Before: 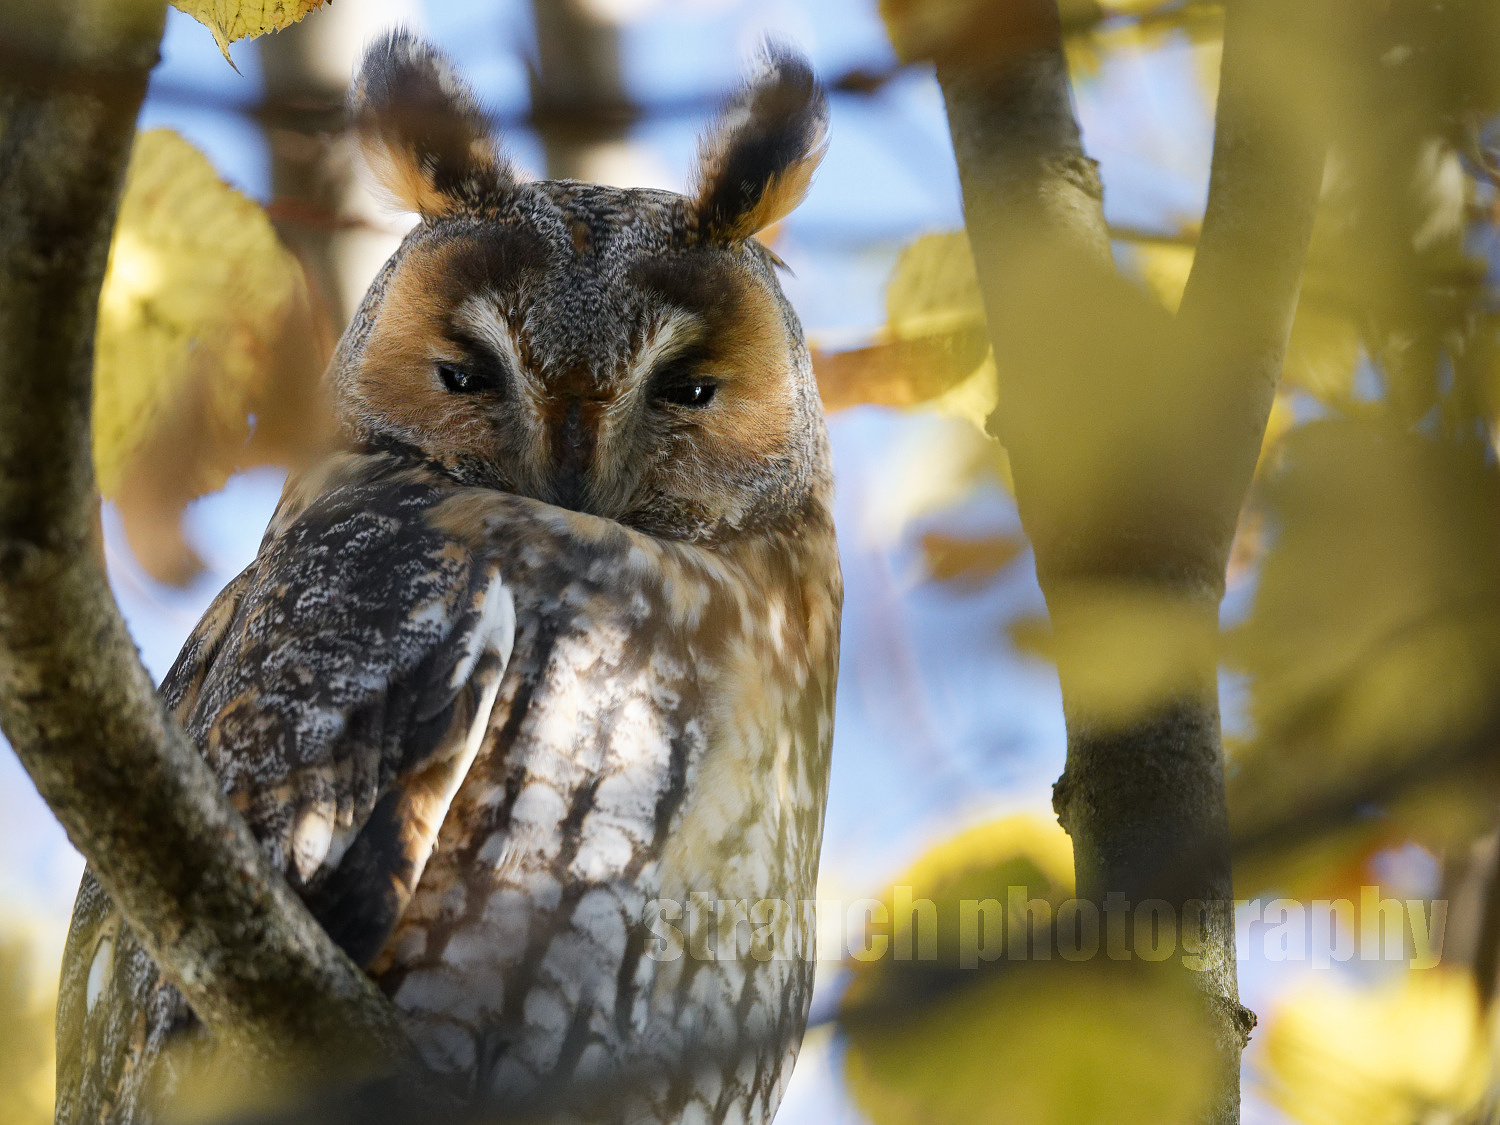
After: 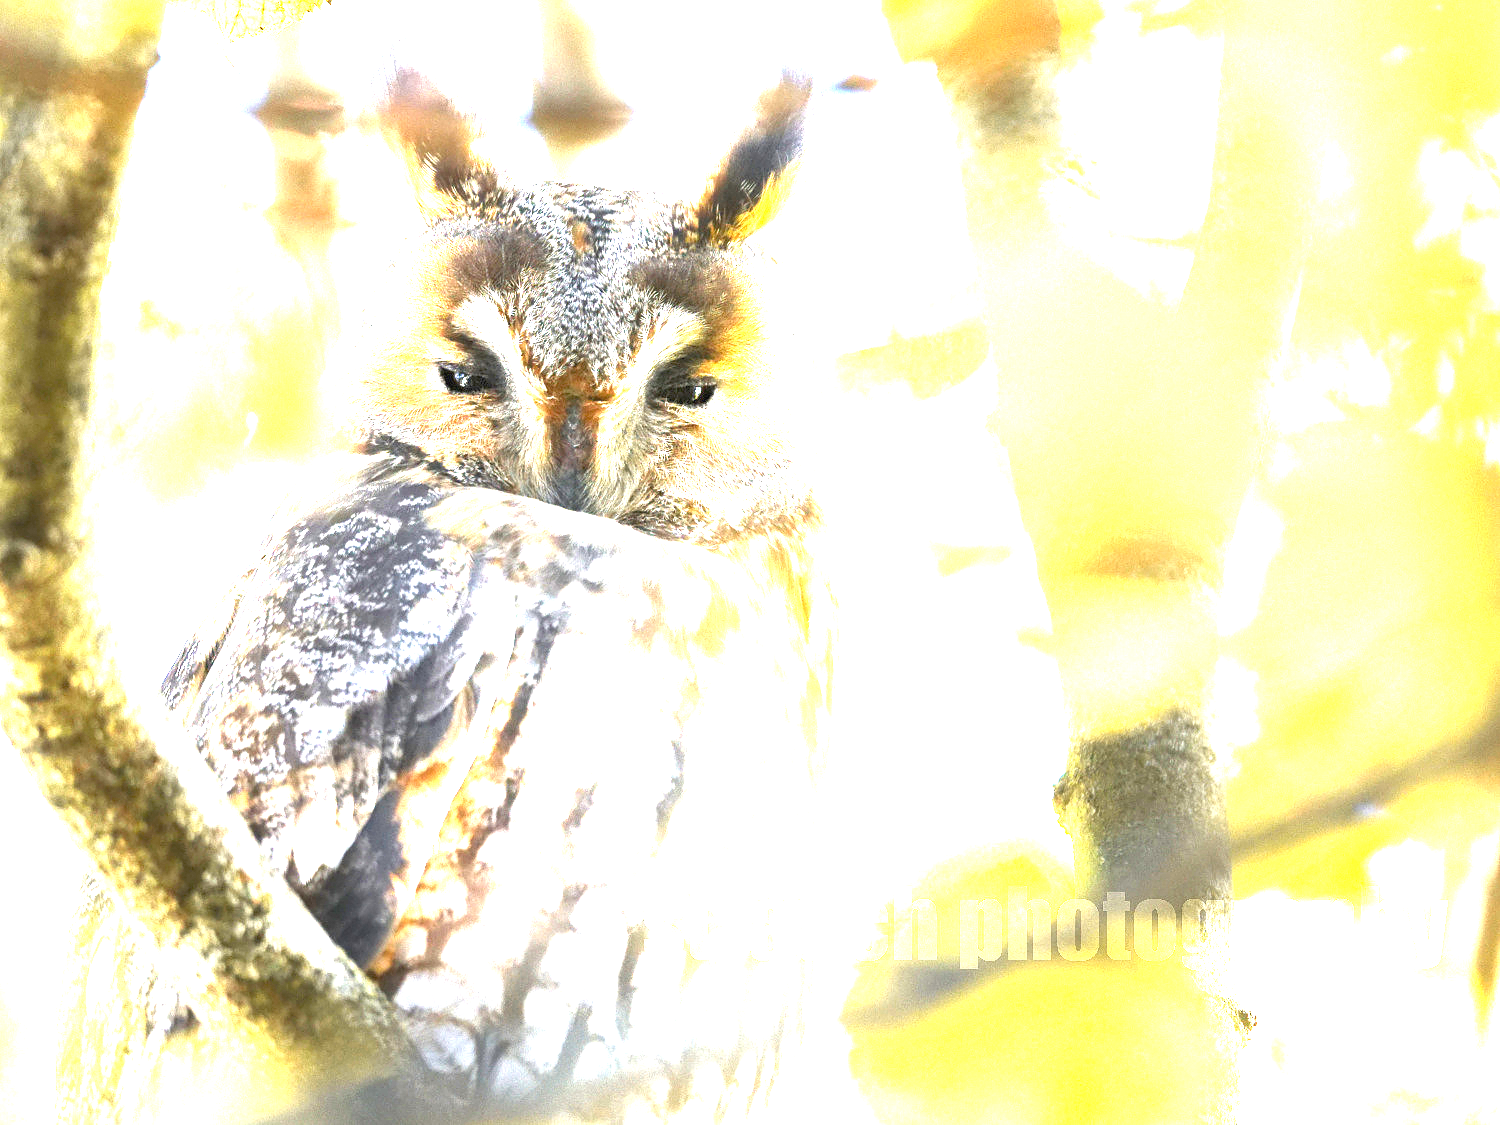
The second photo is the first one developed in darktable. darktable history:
exposure: black level correction 0, exposure 3.956 EV, compensate highlight preservation false
